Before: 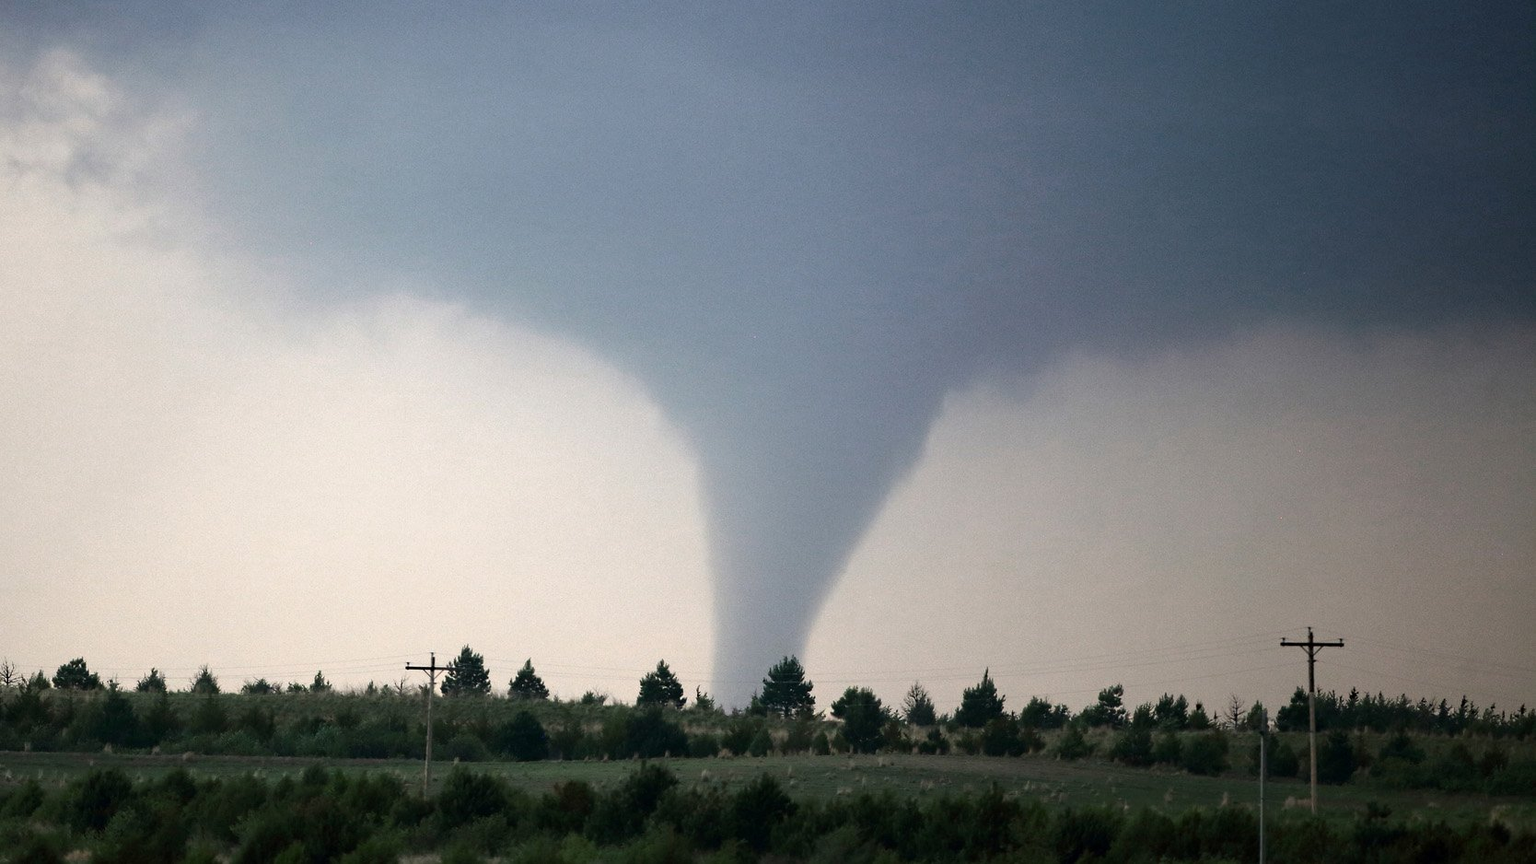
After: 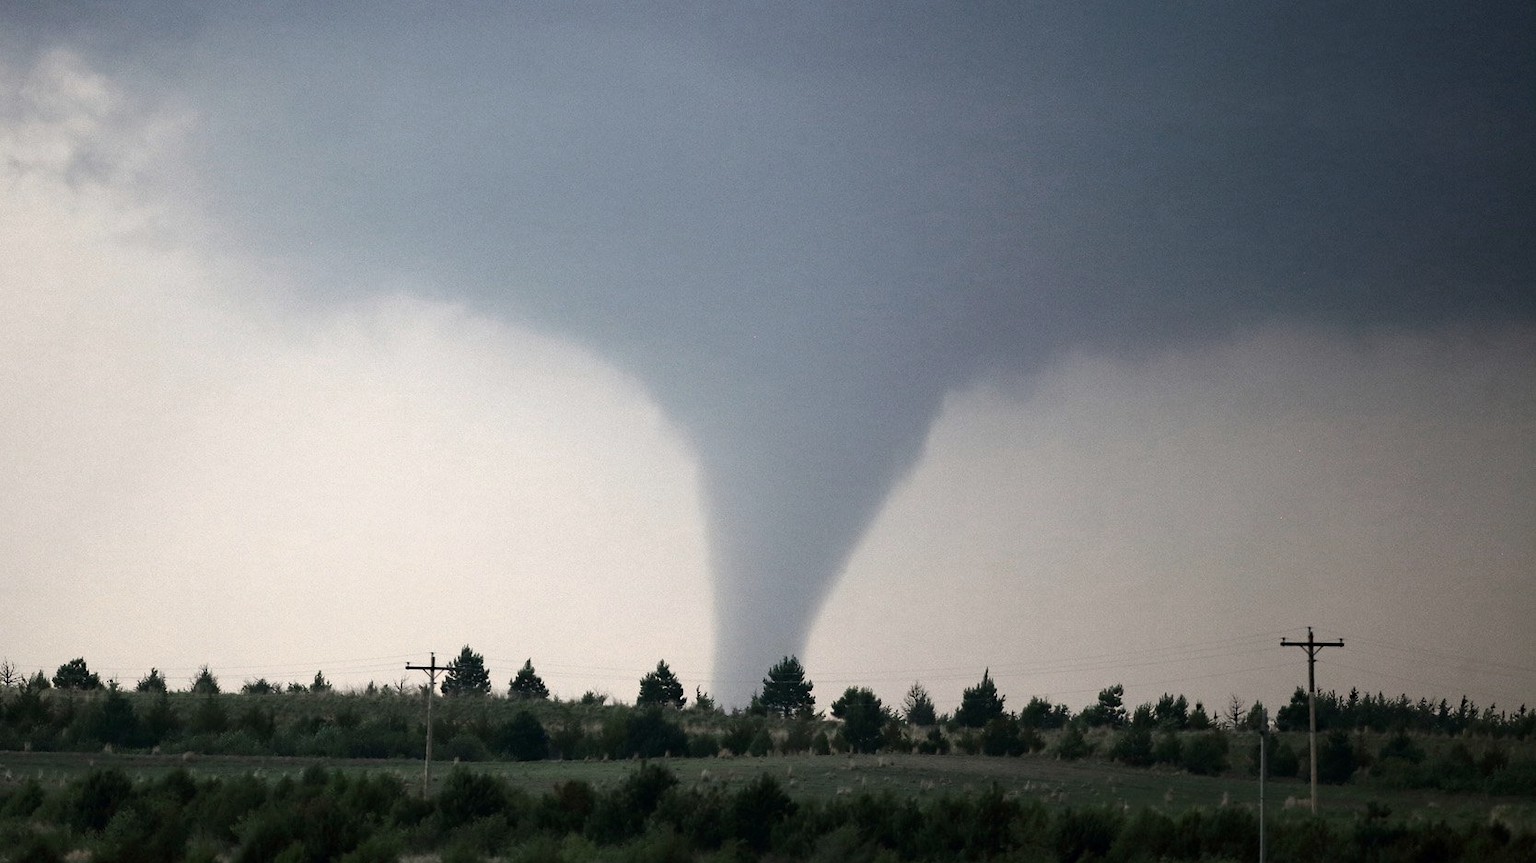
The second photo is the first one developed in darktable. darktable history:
contrast brightness saturation: contrast 0.057, brightness -0.009, saturation -0.218
